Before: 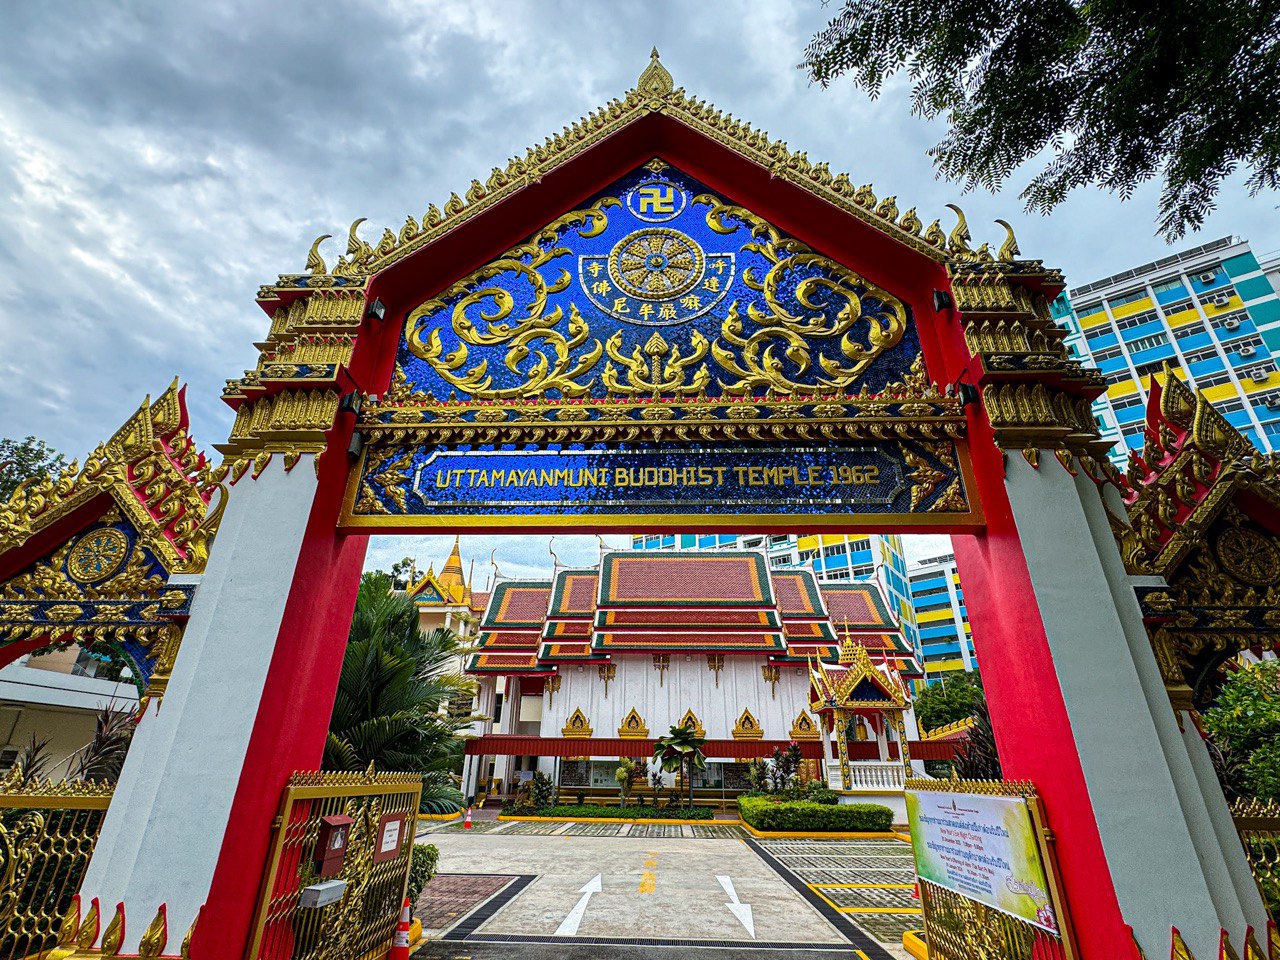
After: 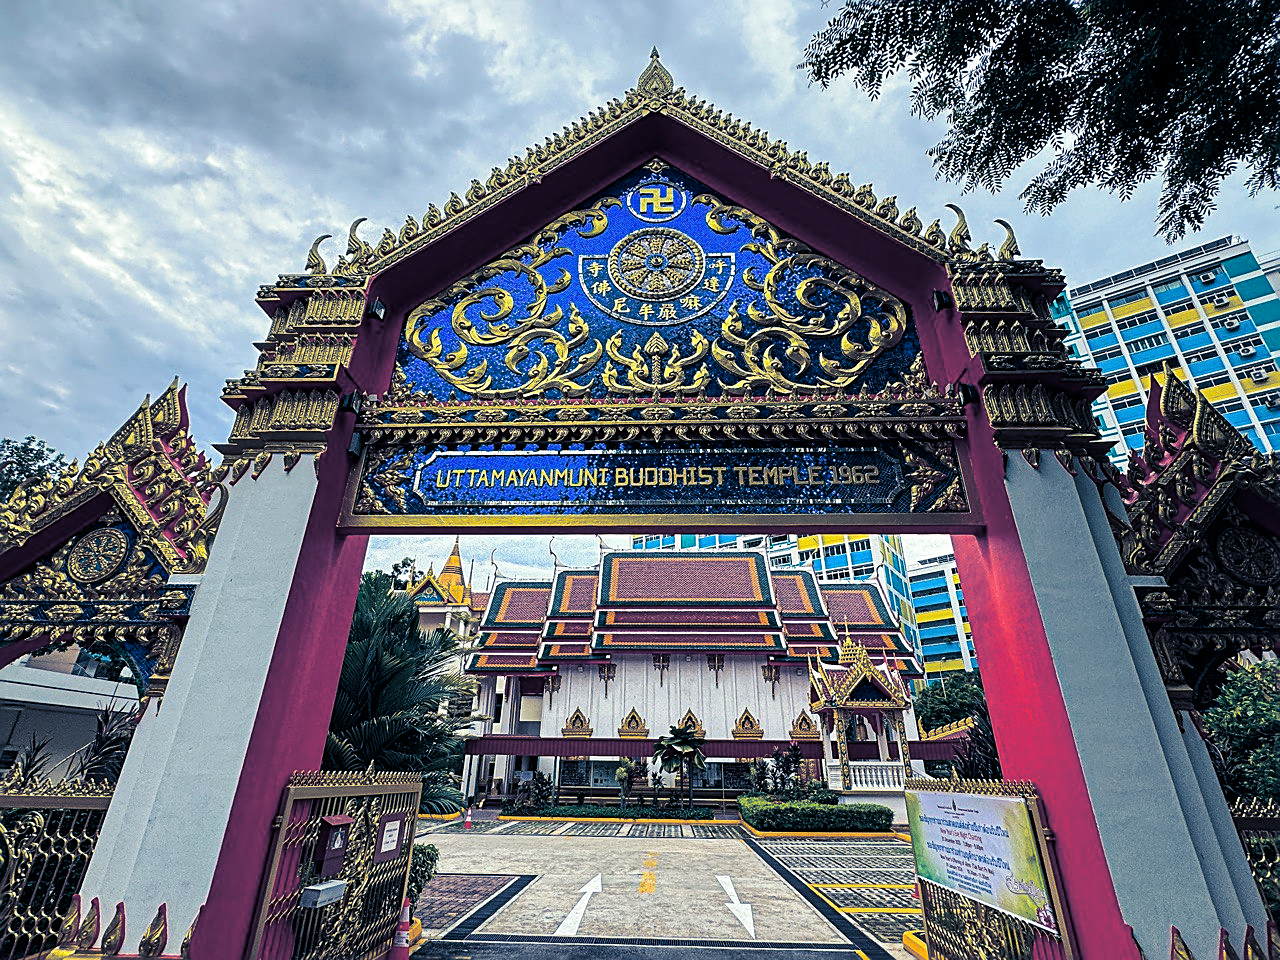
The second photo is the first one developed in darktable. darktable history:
sharpen: on, module defaults
split-toning: shadows › hue 226.8°, shadows › saturation 0.84
